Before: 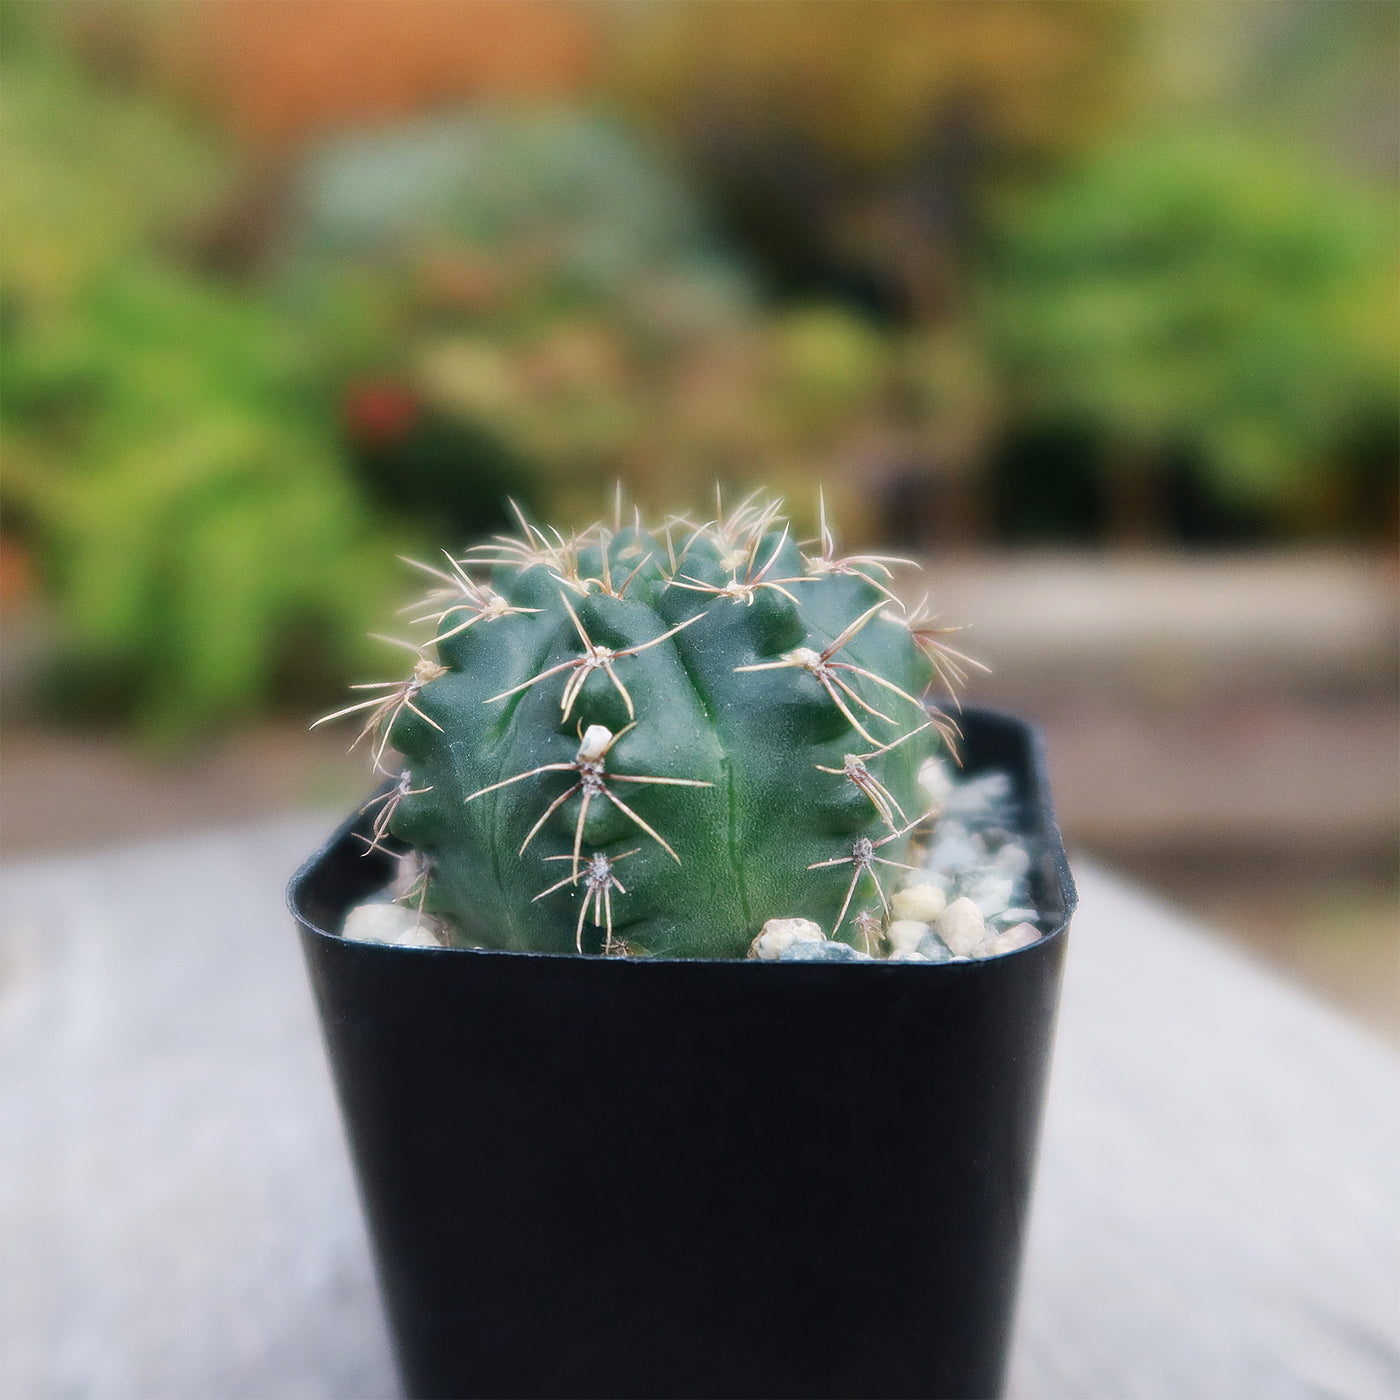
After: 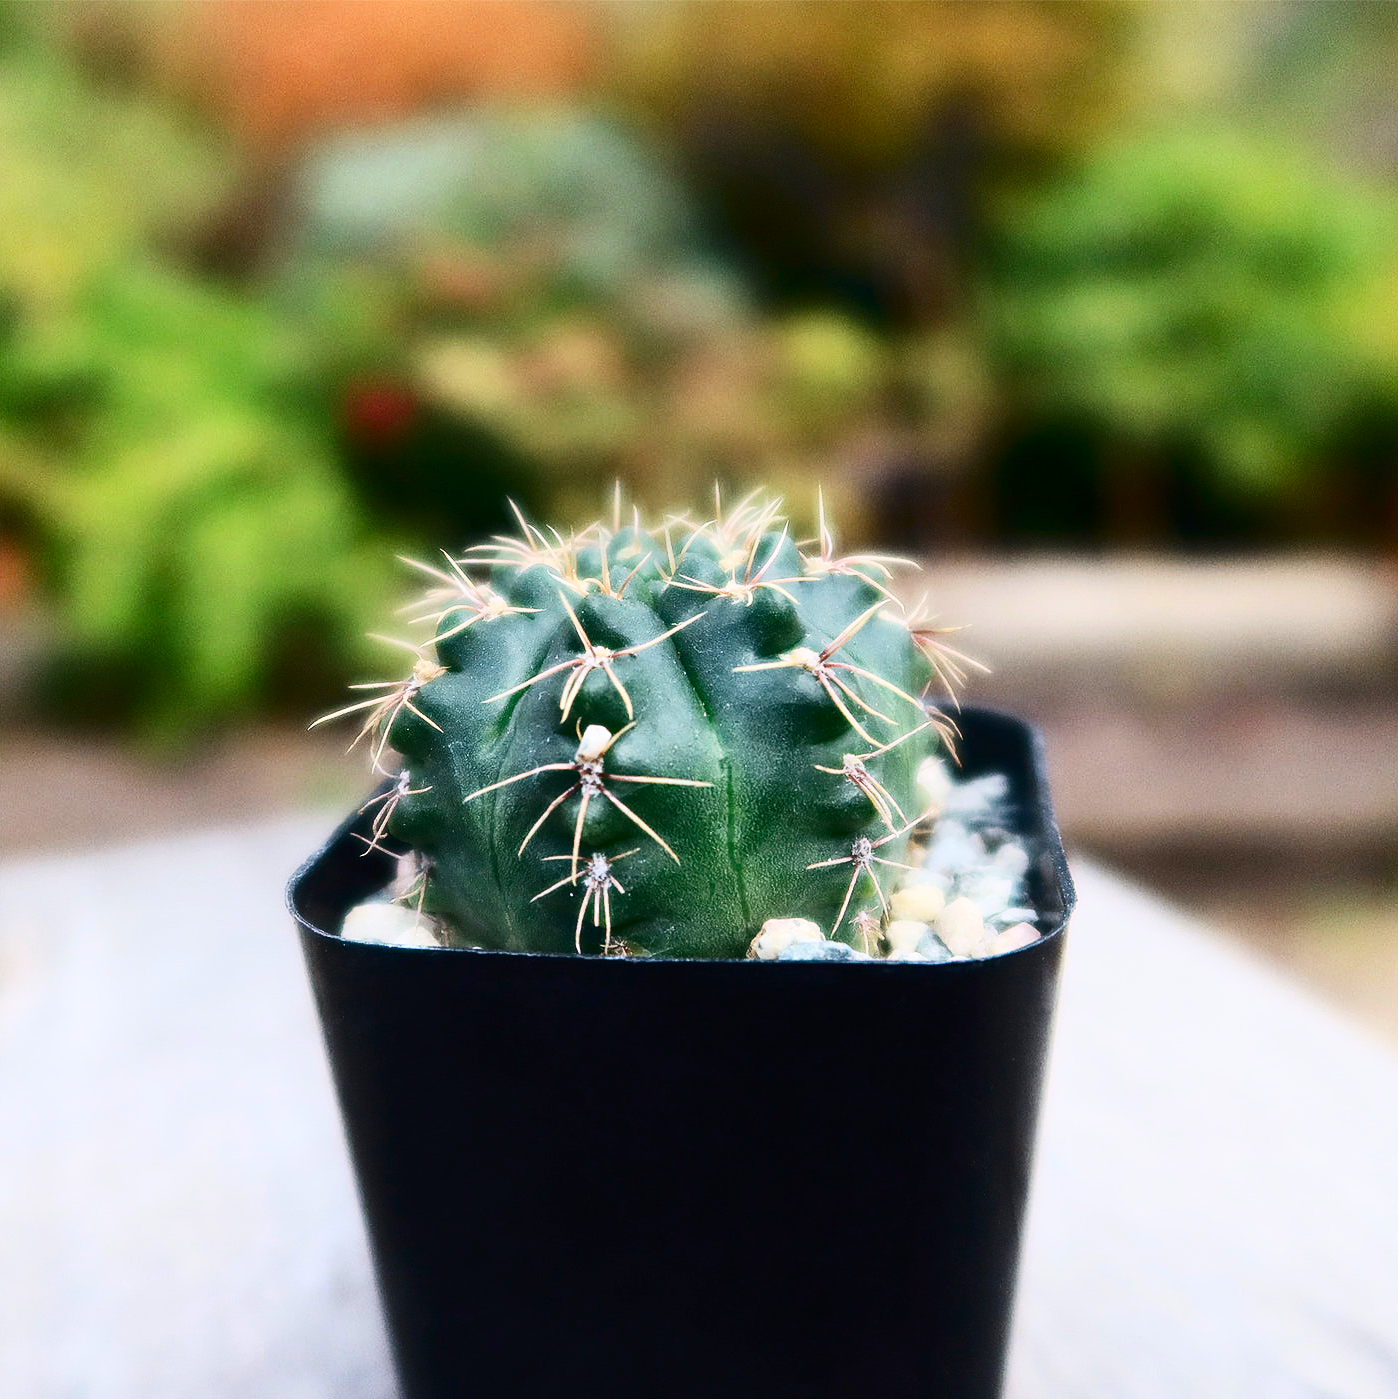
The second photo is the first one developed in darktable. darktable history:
contrast brightness saturation: contrast 0.4, brightness 0.05, saturation 0.25
crop and rotate: left 0.126%
